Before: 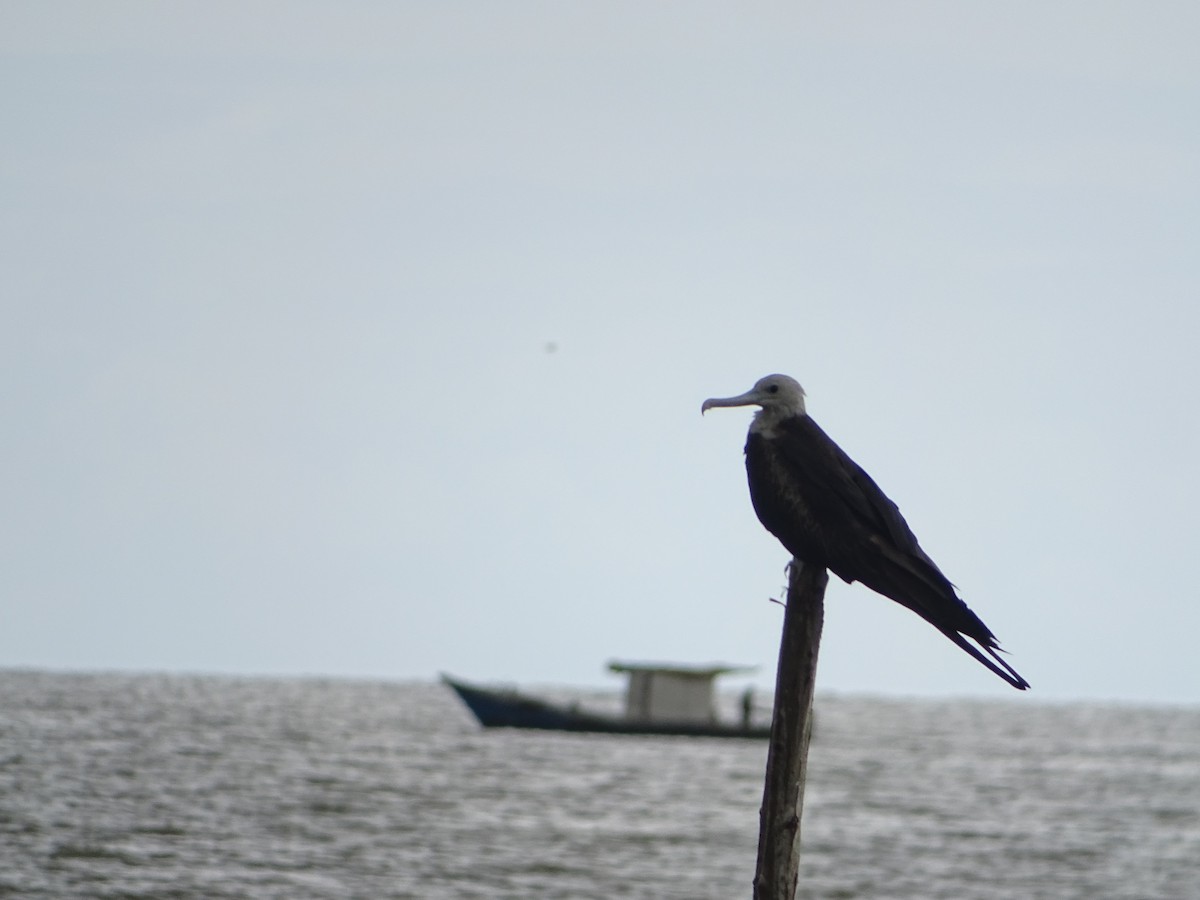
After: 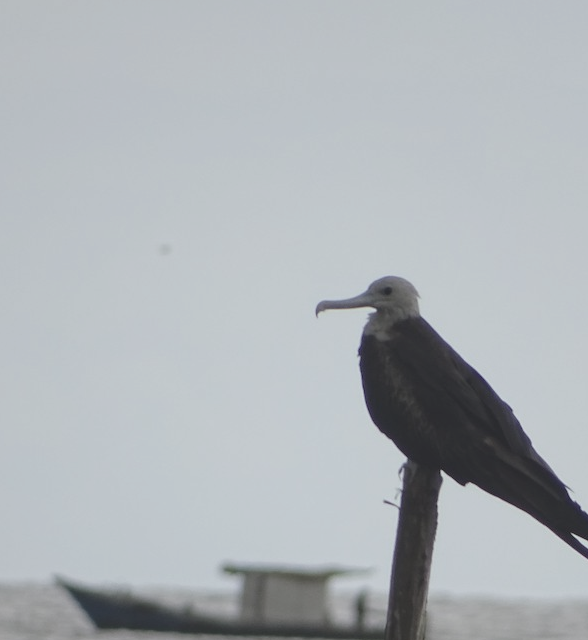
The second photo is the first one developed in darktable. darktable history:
tone equalizer: edges refinement/feathering 500, mask exposure compensation -1.57 EV, preserve details no
contrast brightness saturation: contrast -0.263, saturation -0.423
crop: left 32.247%, top 10.994%, right 18.54%, bottom 17.507%
exposure: exposure 0.188 EV, compensate highlight preservation false
